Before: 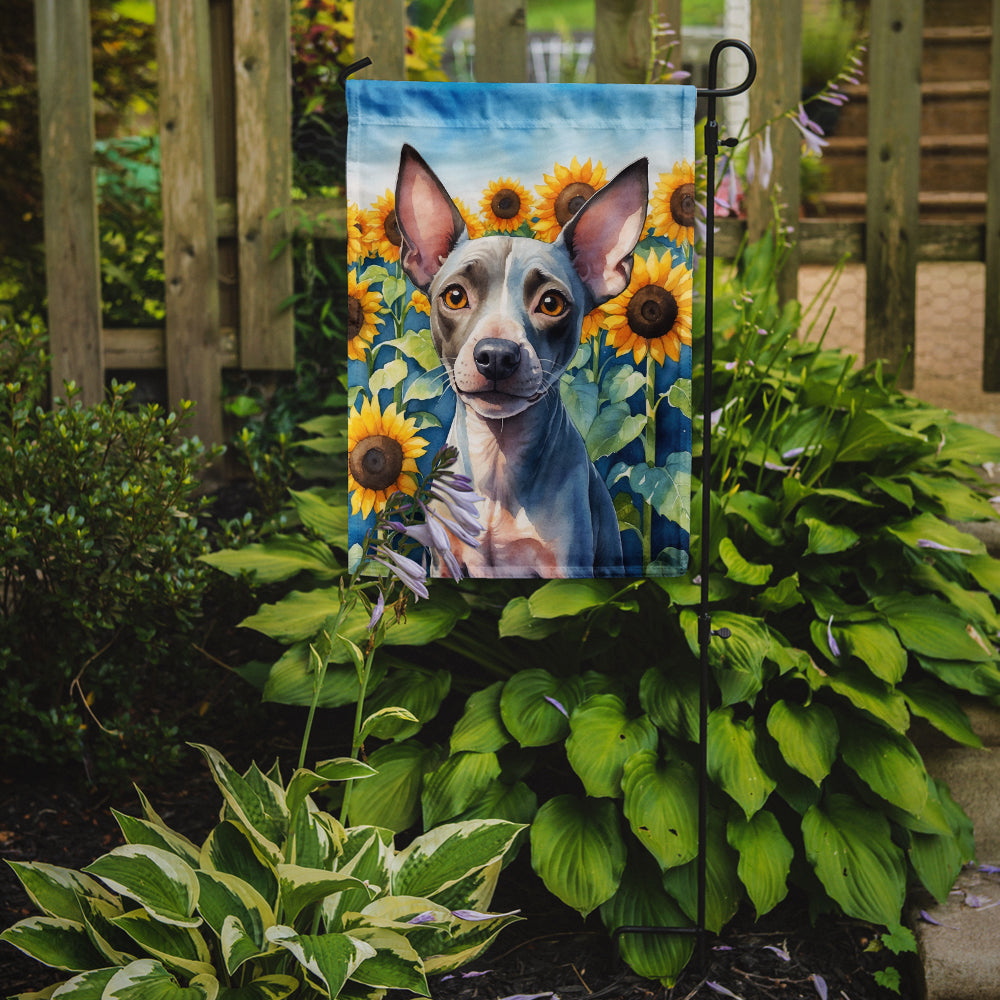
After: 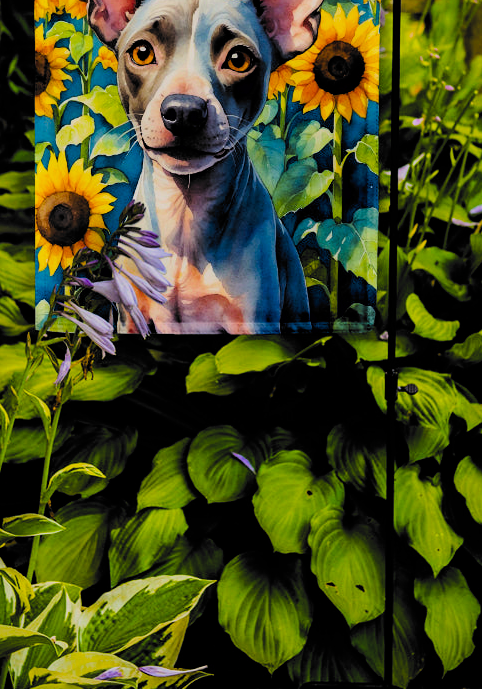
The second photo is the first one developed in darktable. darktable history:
crop: left 31.339%, top 24.435%, right 20.371%, bottom 6.58%
color balance rgb: shadows lift › chroma 1.035%, shadows lift › hue 31.04°, global offset › luminance -0.486%, linear chroma grading › global chroma 19.025%, perceptual saturation grading › global saturation 19.776%, global vibrance 14.729%
color zones: curves: ch0 [(0, 0.5) (0.143, 0.5) (0.286, 0.5) (0.429, 0.495) (0.571, 0.437) (0.714, 0.44) (0.857, 0.496) (1, 0.5)]
color calibration: output R [0.994, 0.059, -0.119, 0], output G [-0.036, 1.09, -0.119, 0], output B [0.078, -0.108, 0.961, 0], gray › normalize channels true, illuminant custom, x 0.344, y 0.359, temperature 5044.46 K, gamut compression 0.012
filmic rgb: black relative exposure -5.09 EV, white relative exposure 3.98 EV, threshold 5.94 EV, hardness 2.88, contrast 1.3, highlights saturation mix -30.41%, color science v6 (2022), enable highlight reconstruction true
exposure: exposure 0.125 EV, compensate highlight preservation false
